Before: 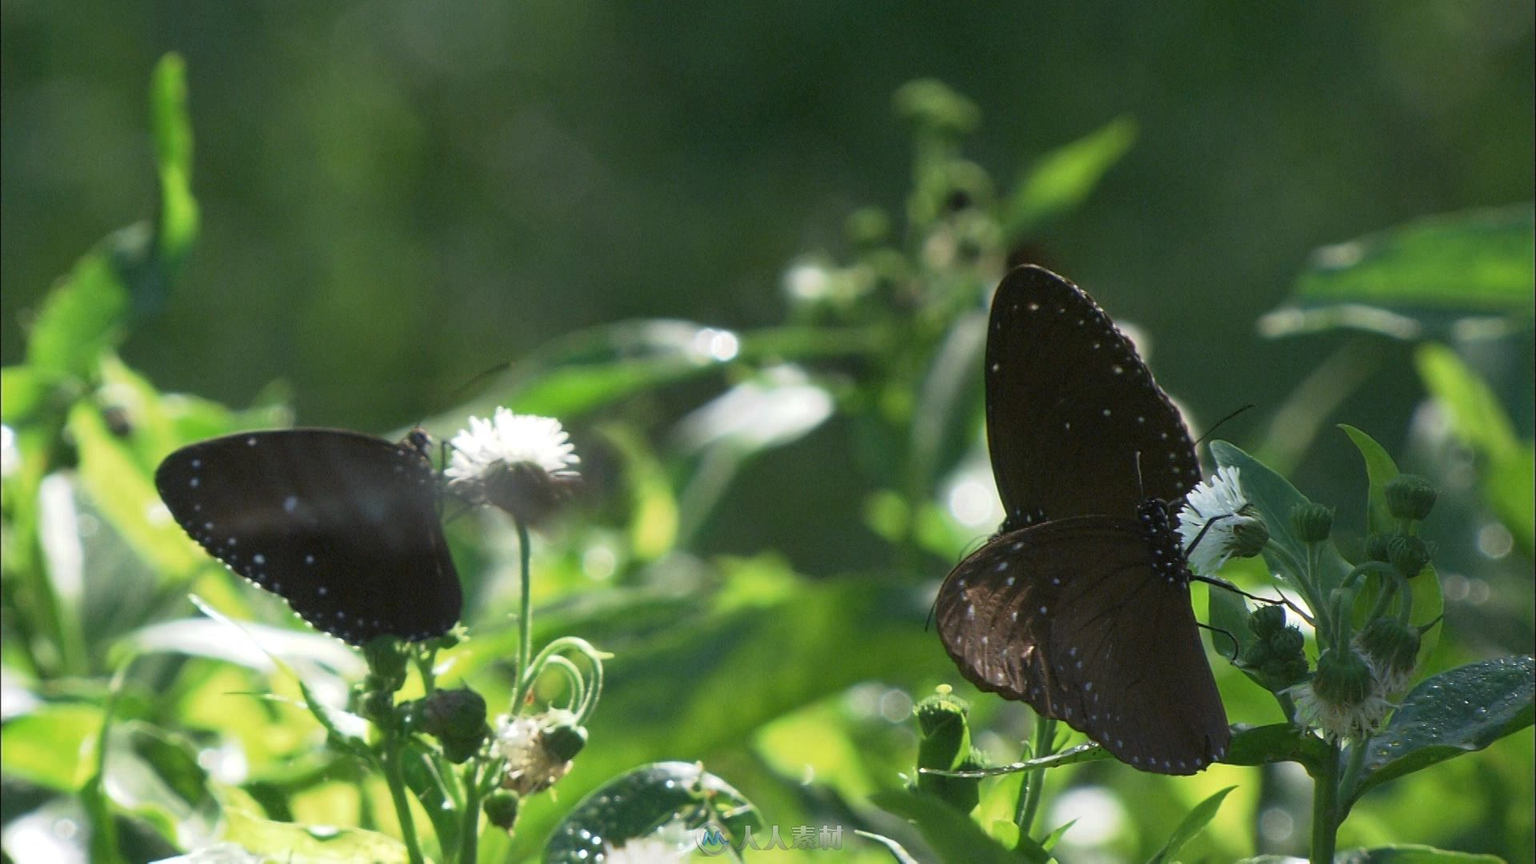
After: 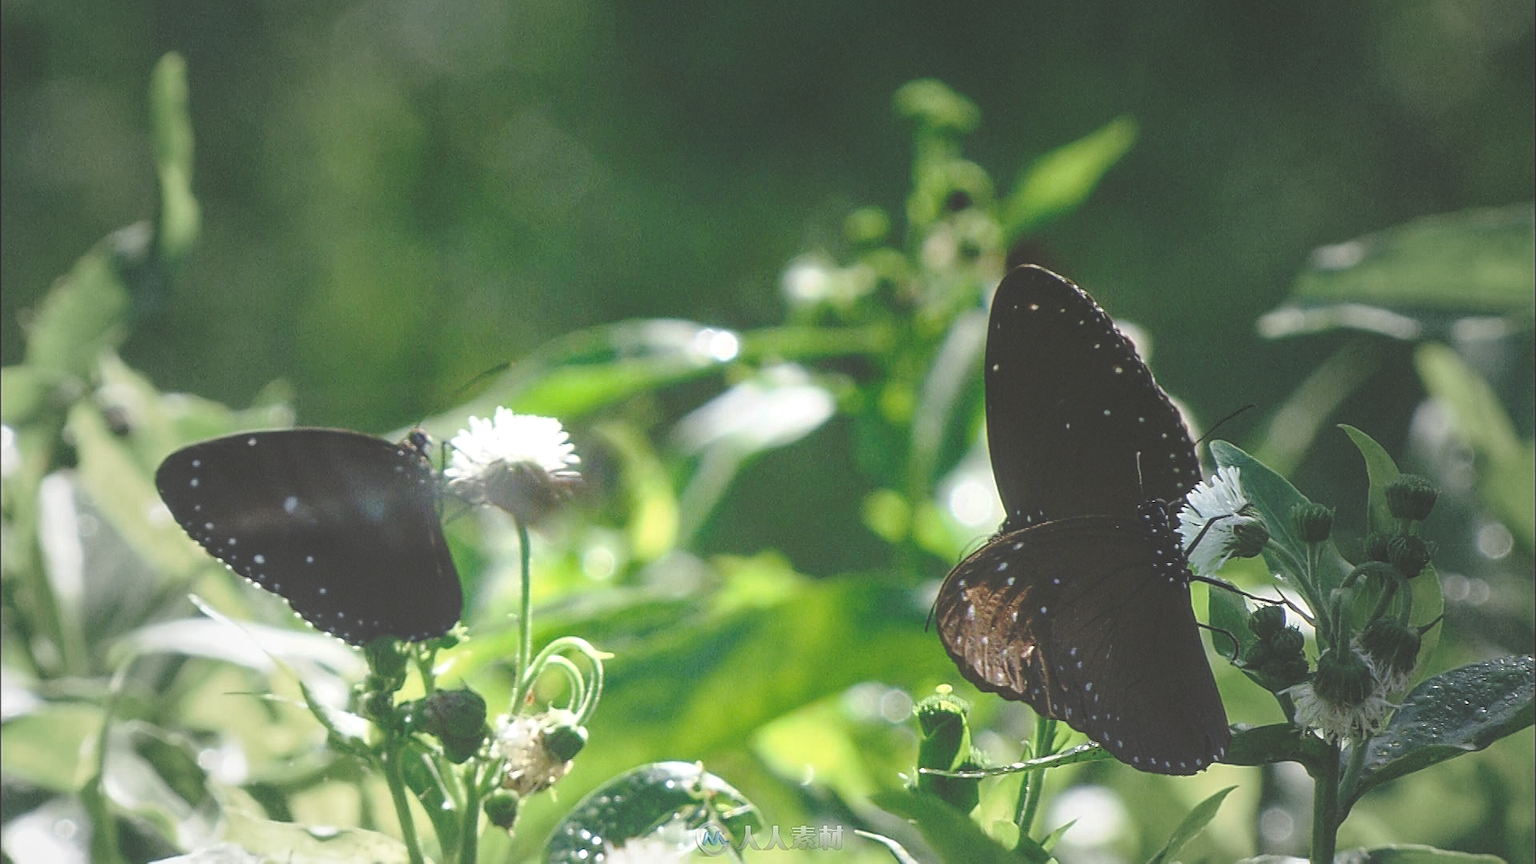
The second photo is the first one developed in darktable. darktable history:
base curve: curves: ch0 [(0, 0.024) (0.055, 0.065) (0.121, 0.166) (0.236, 0.319) (0.693, 0.726) (1, 1)], preserve colors none
exposure: black level correction 0.001, exposure 0.499 EV, compensate highlight preservation false
vignetting: fall-off start 39.61%, fall-off radius 40.1%, brightness -0.199
sharpen: on, module defaults
local contrast: highlights 45%, shadows 2%, detail 99%
